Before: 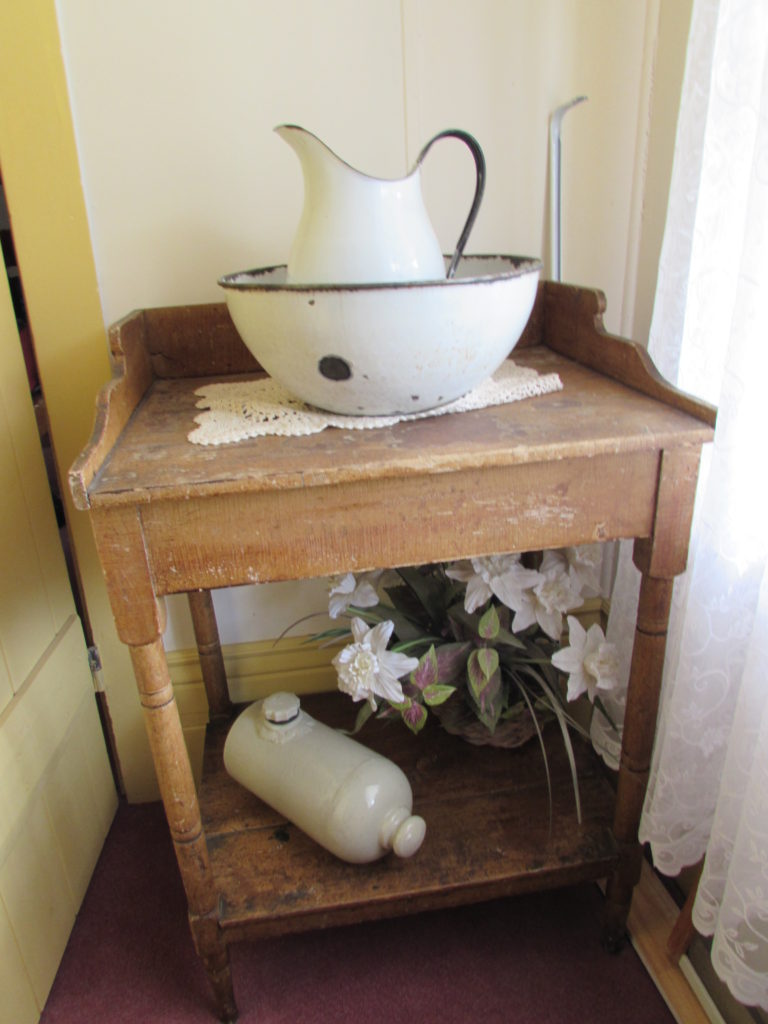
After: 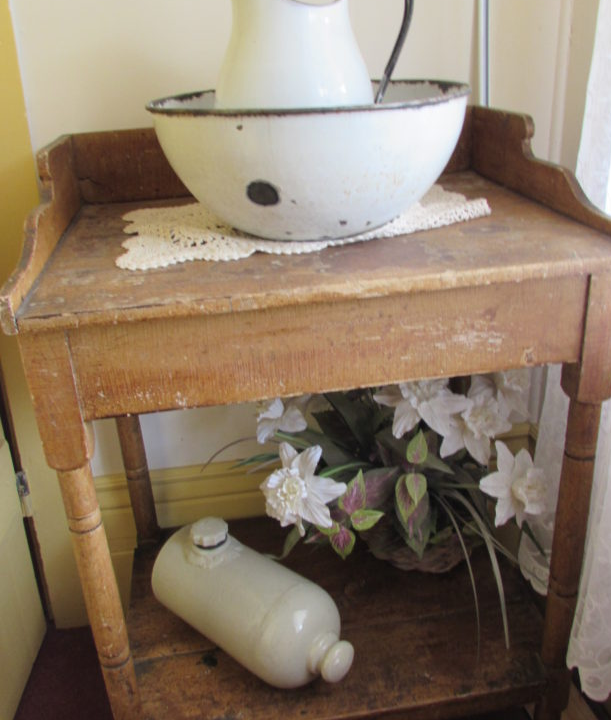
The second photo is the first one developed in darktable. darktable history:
crop: left 9.467%, top 17.103%, right 10.915%, bottom 12.346%
